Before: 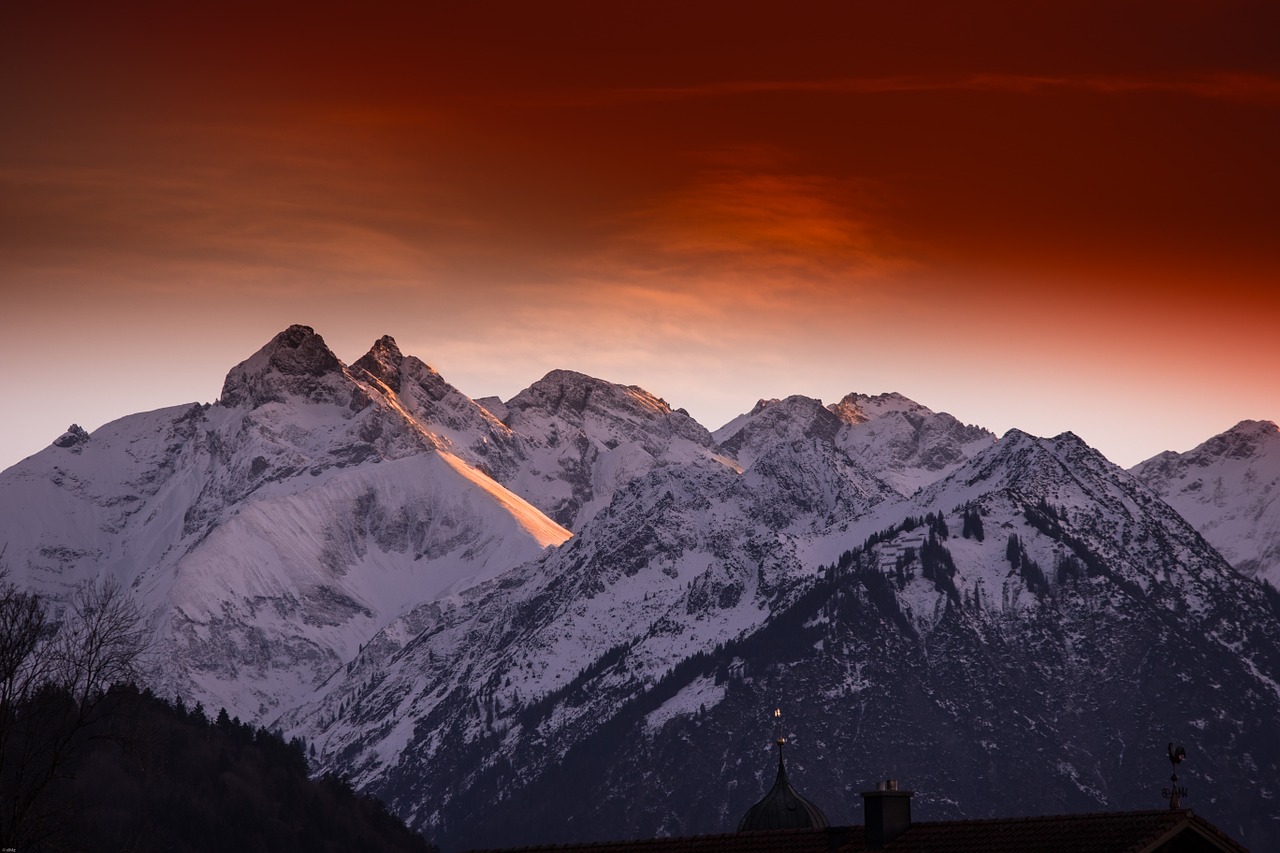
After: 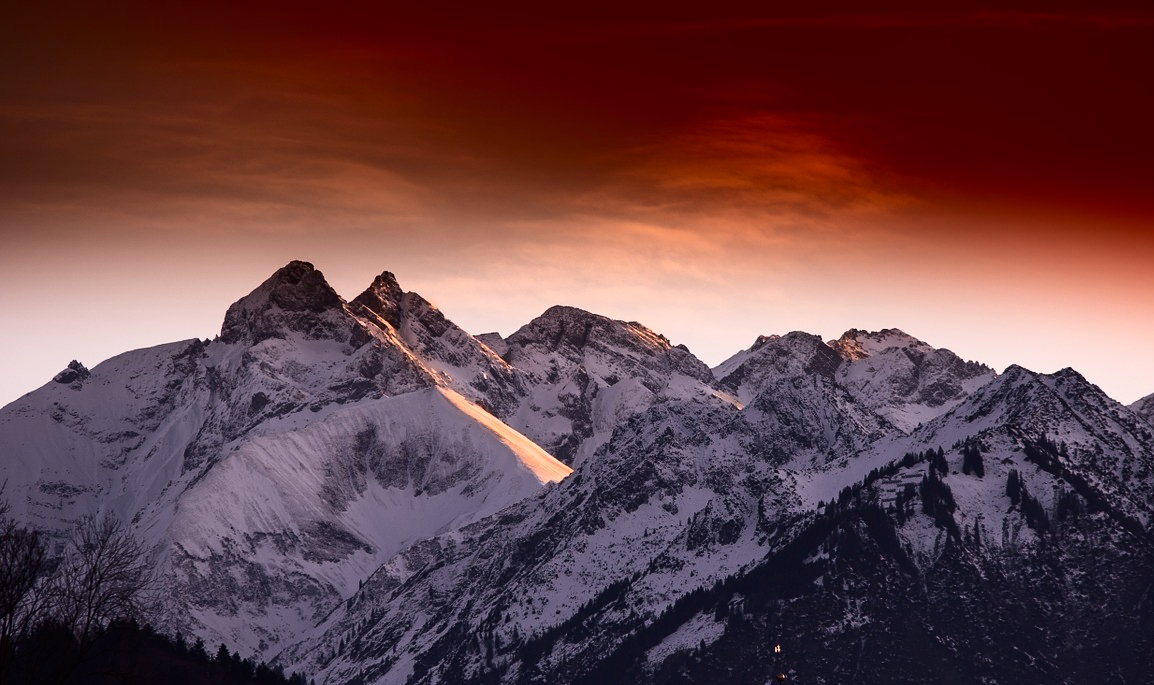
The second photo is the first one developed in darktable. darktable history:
crop: top 7.552%, right 9.84%, bottom 12.072%
contrast brightness saturation: contrast 0.277
